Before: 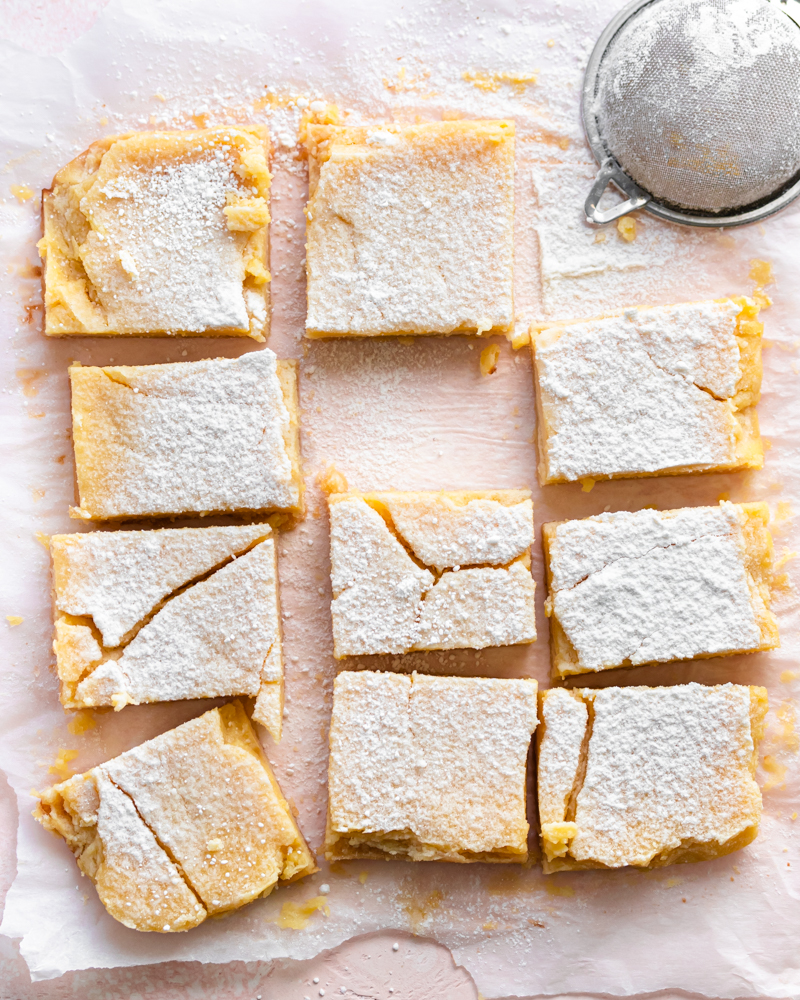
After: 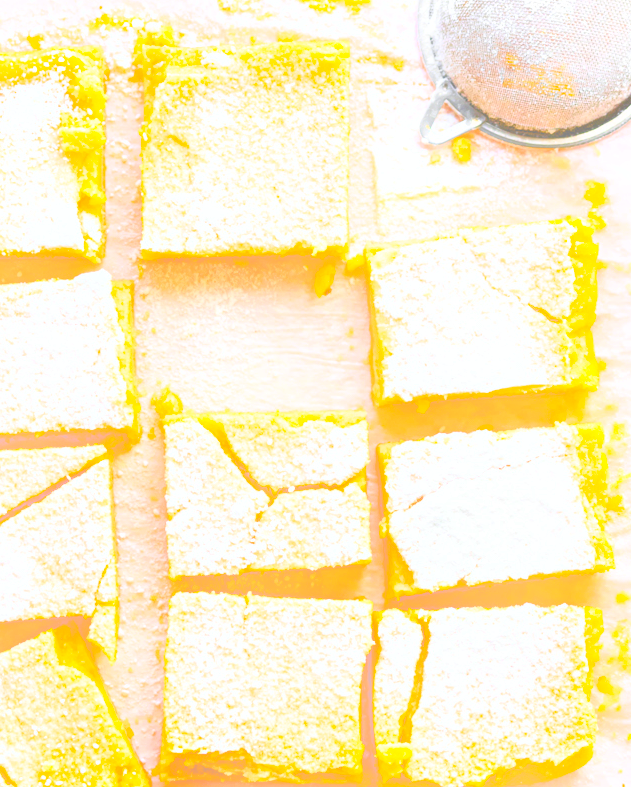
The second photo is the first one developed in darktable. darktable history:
crop and rotate: left 20.74%, top 7.912%, right 0.375%, bottom 13.378%
contrast equalizer: octaves 7, y [[0.6 ×6], [0.55 ×6], [0 ×6], [0 ×6], [0 ×6]], mix 0.3
exposure: black level correction 0, exposure 0.5 EV, compensate exposure bias true, compensate highlight preservation false
color balance rgb: linear chroma grading › global chroma 15%, perceptual saturation grading › global saturation 30%
bloom: size 15%, threshold 97%, strength 7%
contrast brightness saturation: contrast 0.23, brightness 0.1, saturation 0.29
fill light: on, module defaults
